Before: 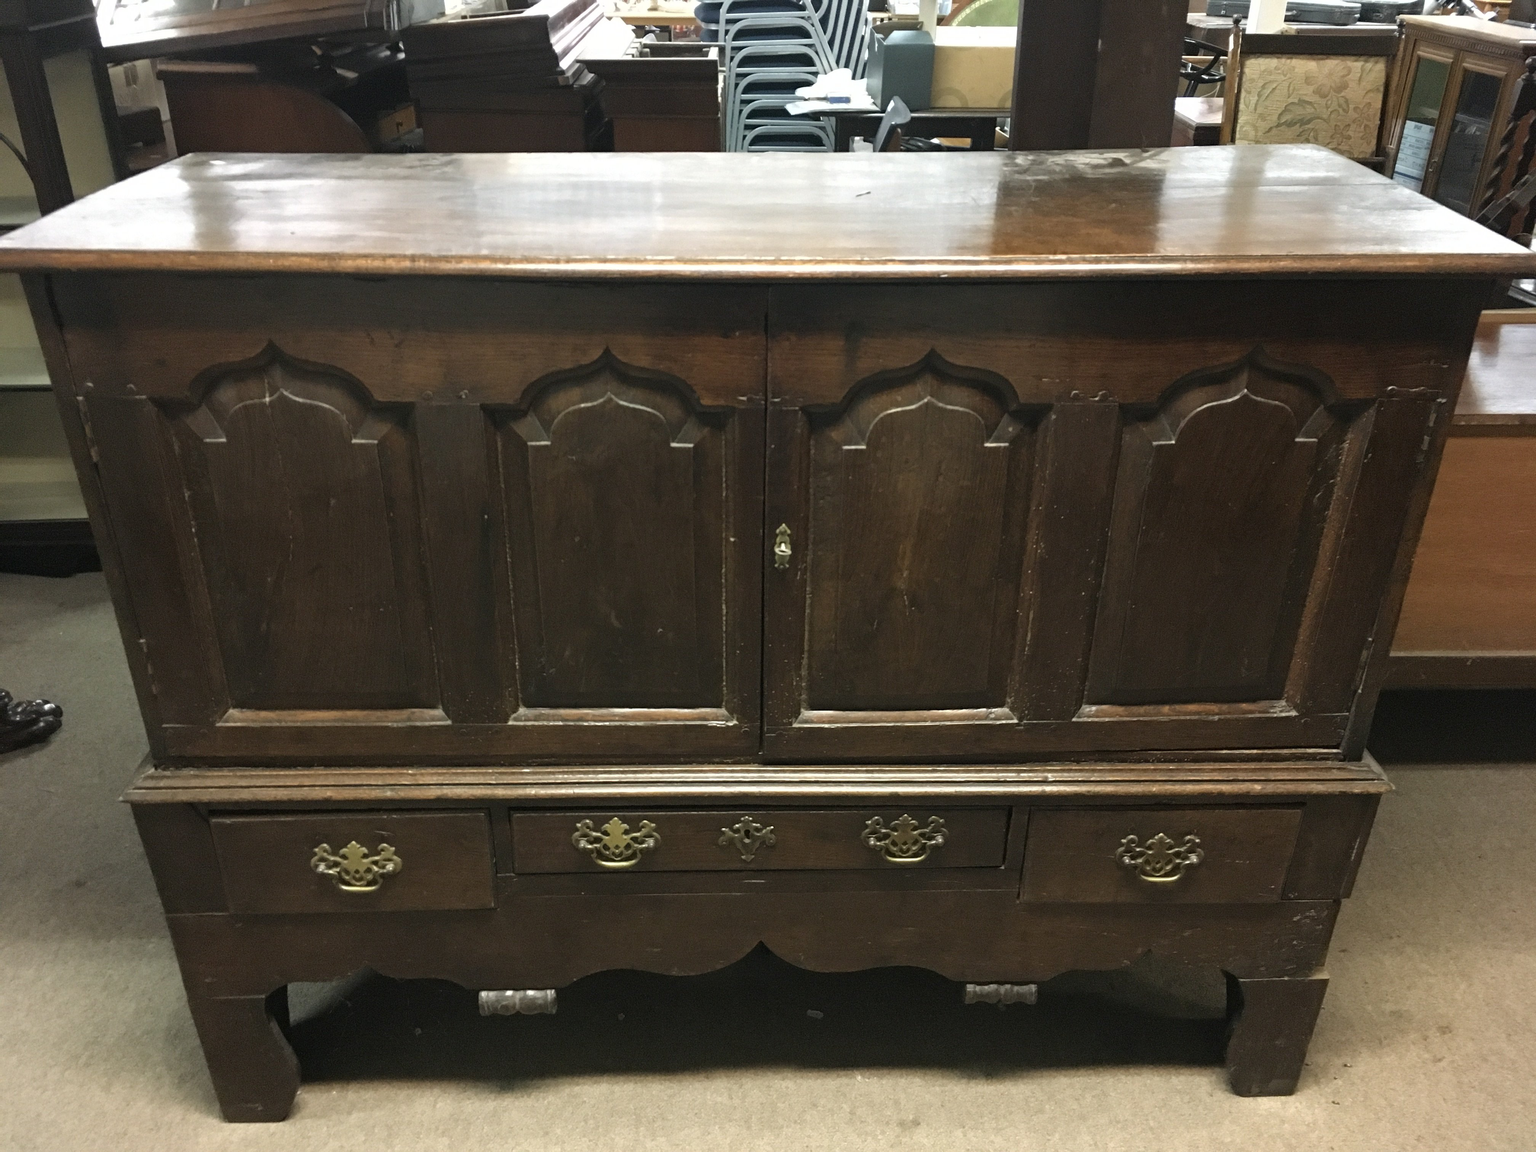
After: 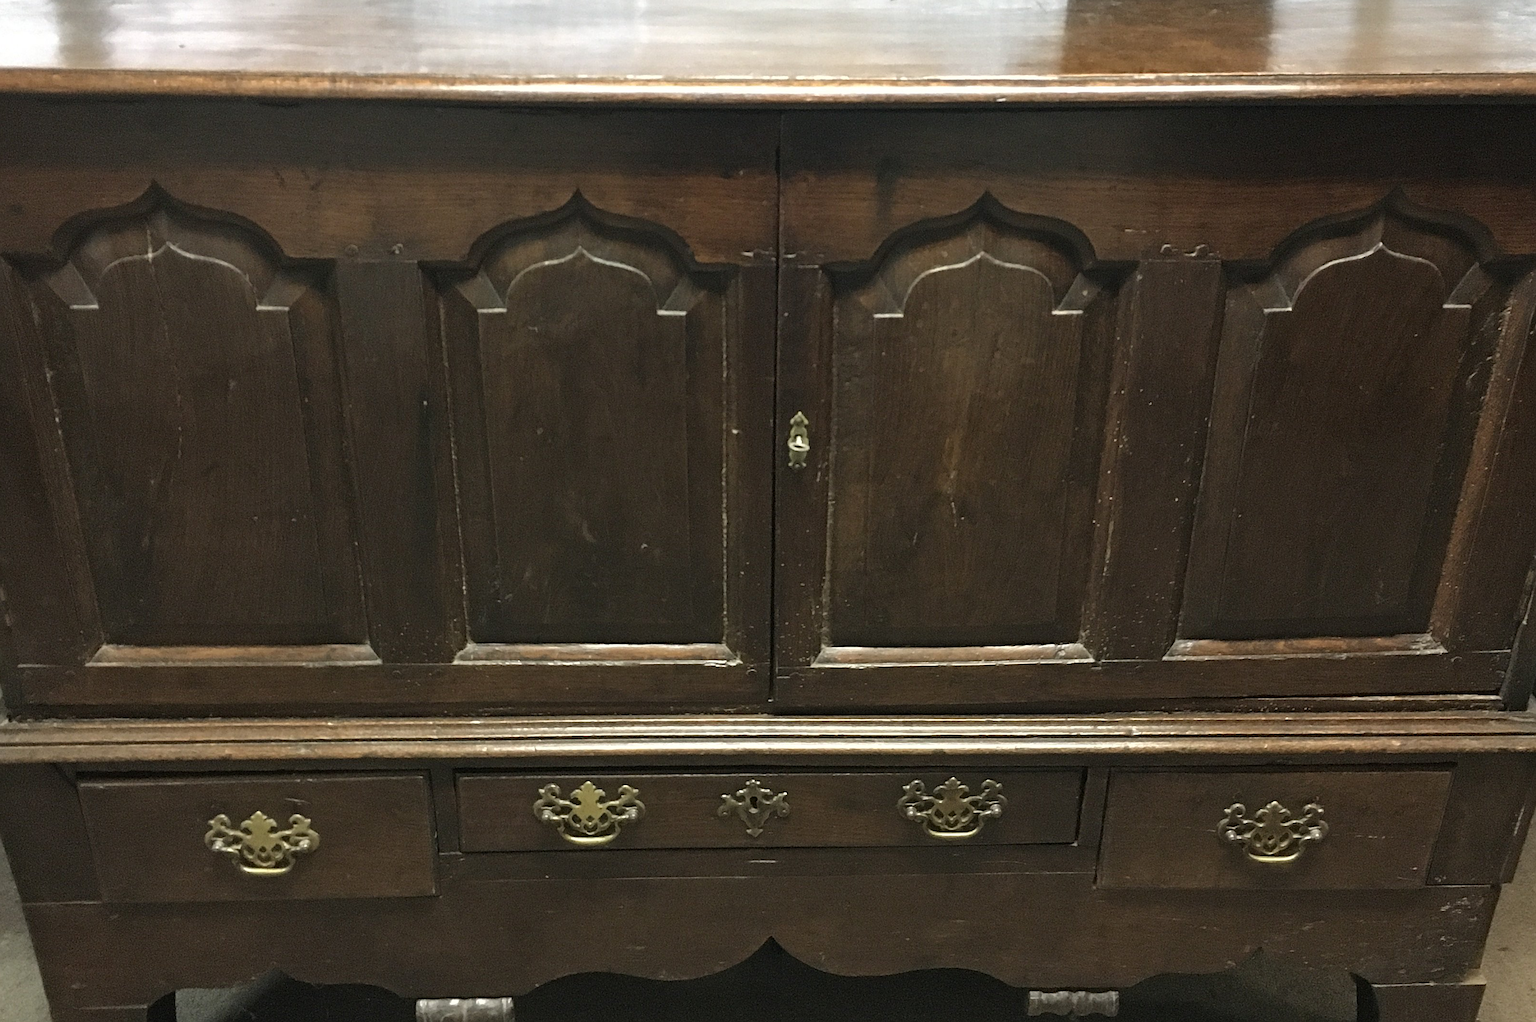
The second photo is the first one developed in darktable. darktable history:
sharpen: on, module defaults
crop: left 9.661%, top 17.086%, right 10.829%, bottom 12.336%
shadows and highlights: shadows 20.08, highlights -20.24, soften with gaussian
